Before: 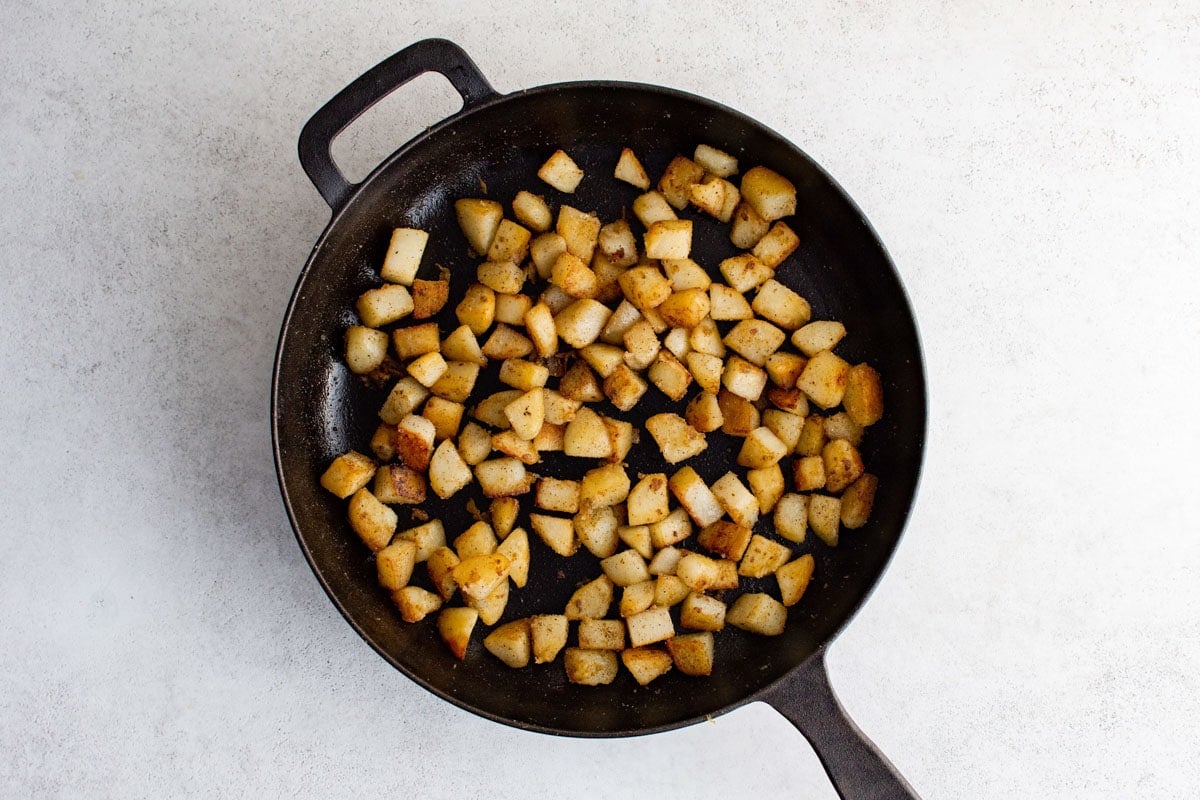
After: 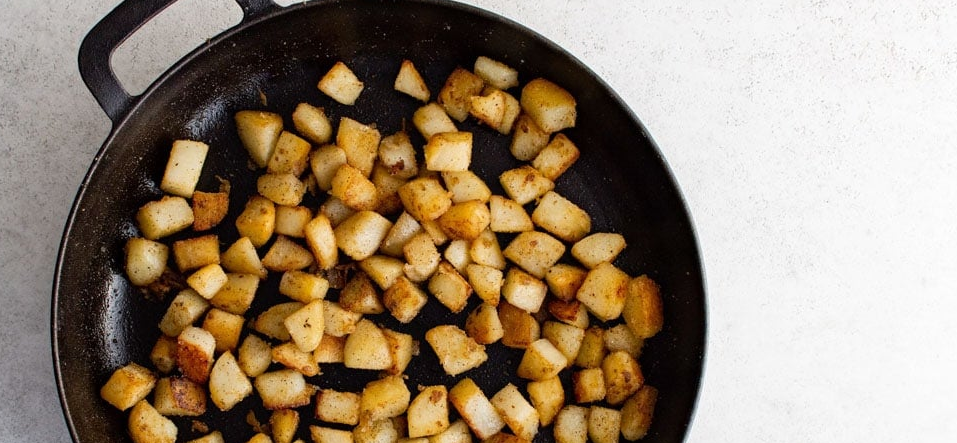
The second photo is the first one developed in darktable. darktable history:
crop: left 18.398%, top 11.077%, right 1.798%, bottom 33.469%
